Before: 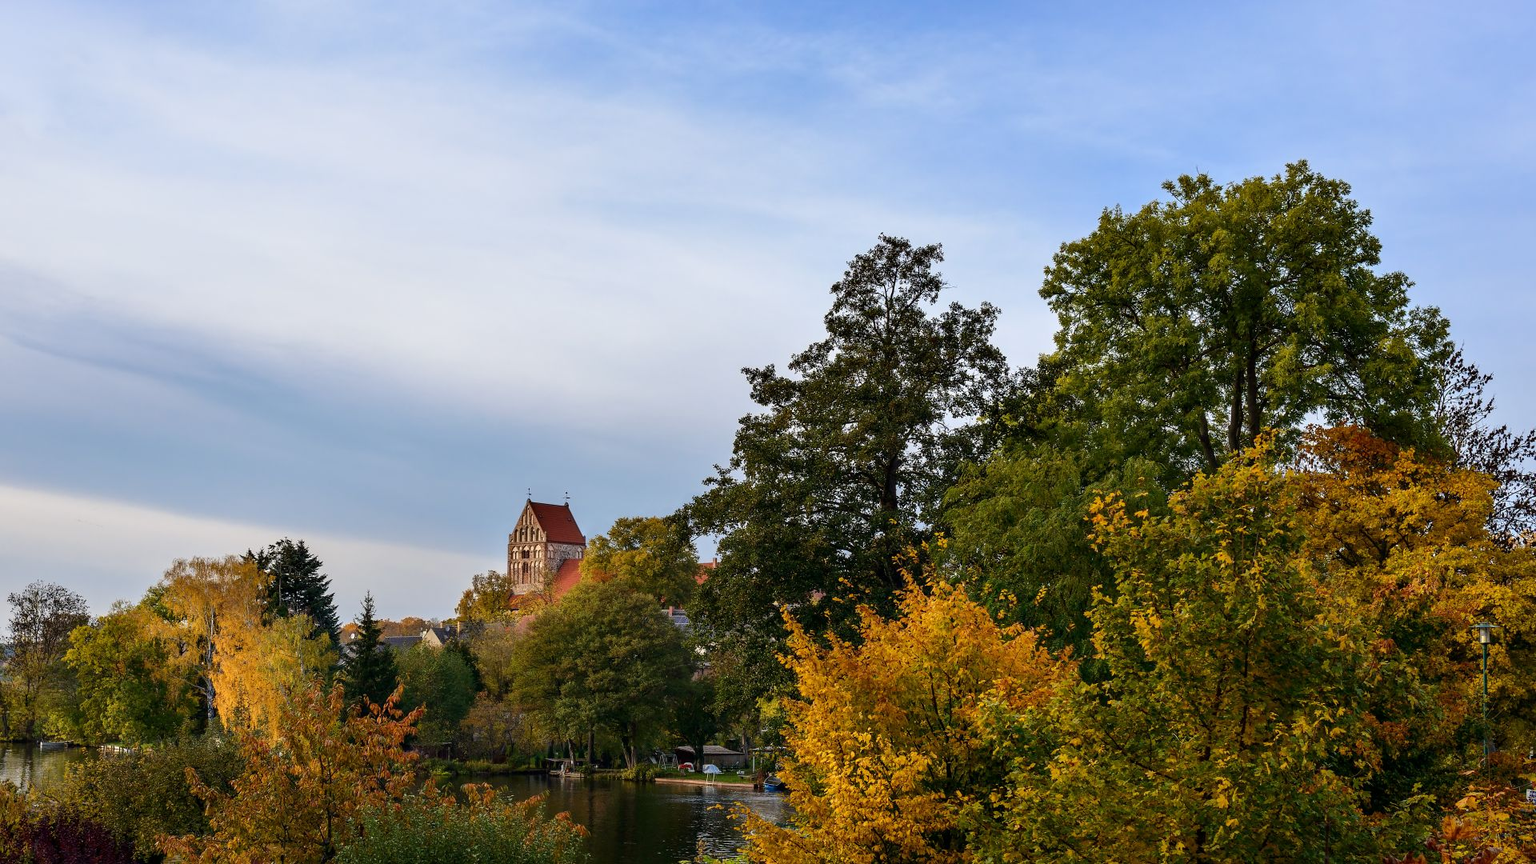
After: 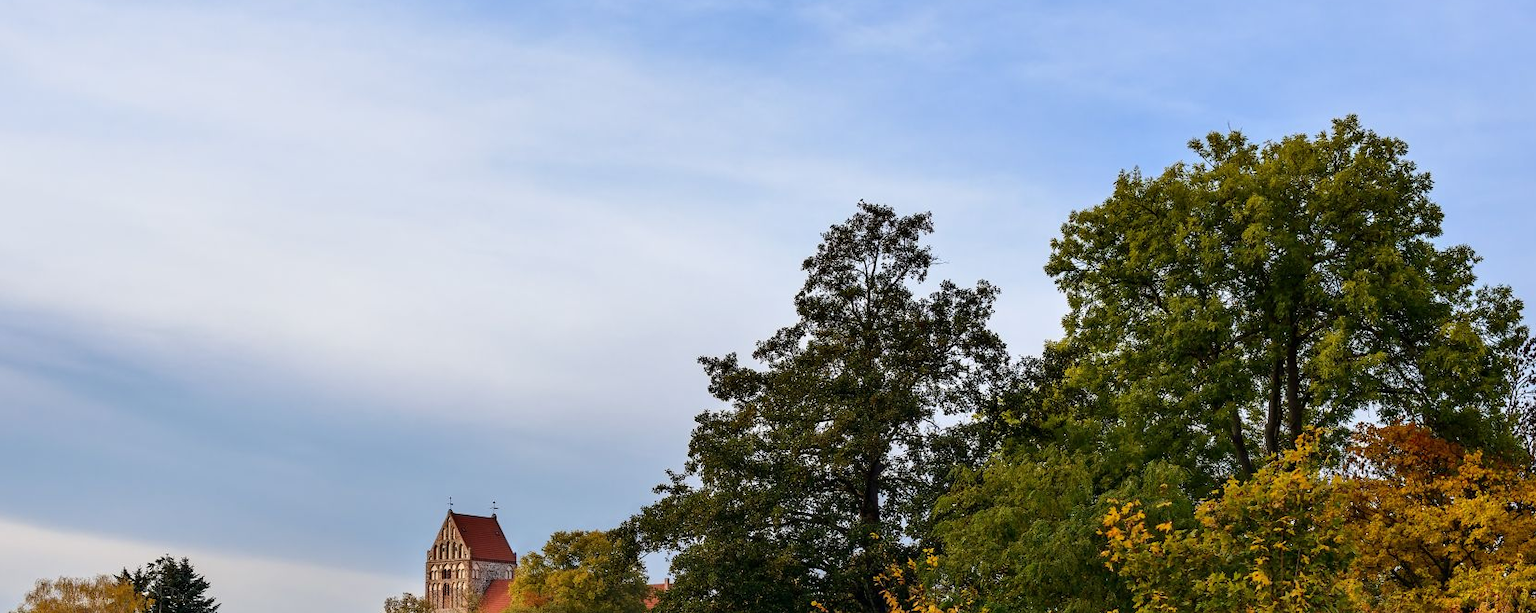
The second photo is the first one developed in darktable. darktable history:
crop and rotate: left 9.282%, top 7.137%, right 4.875%, bottom 31.856%
